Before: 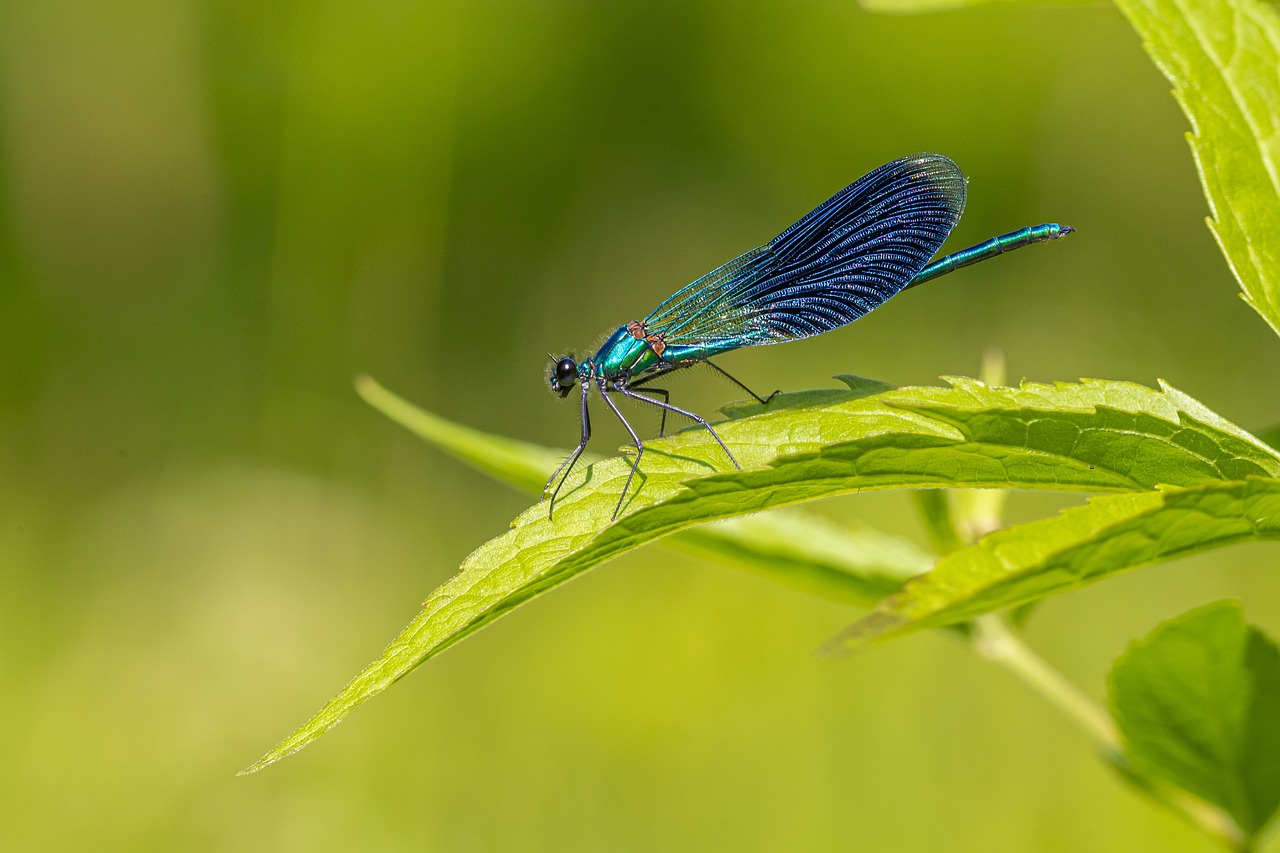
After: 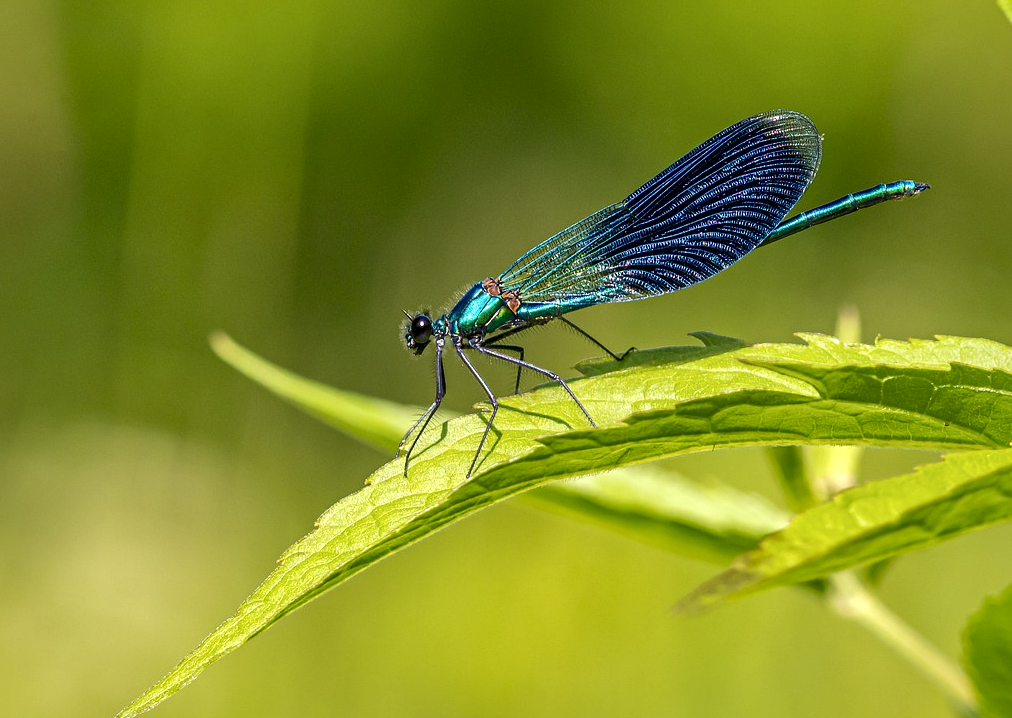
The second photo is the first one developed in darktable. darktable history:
crop: left 11.357%, top 5.154%, right 9.568%, bottom 10.62%
local contrast: mode bilateral grid, contrast 25, coarseness 60, detail 152%, midtone range 0.2
